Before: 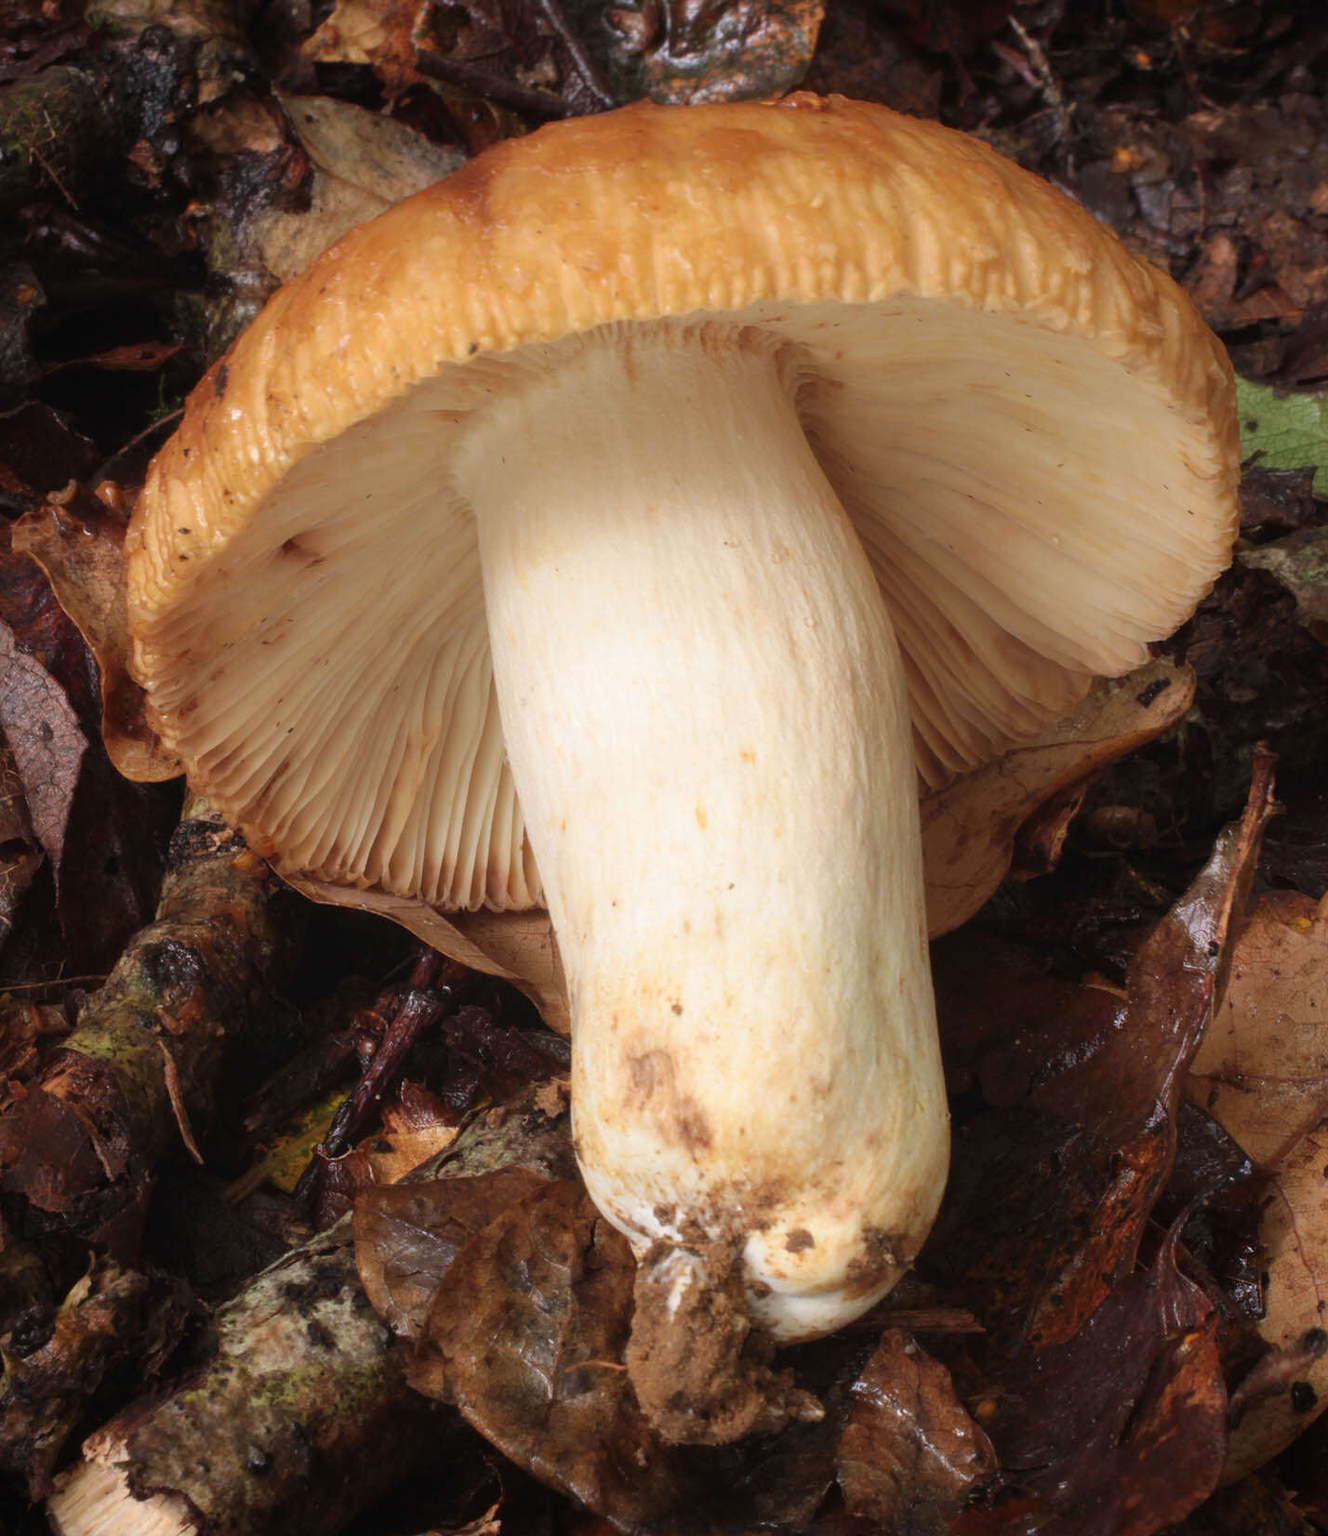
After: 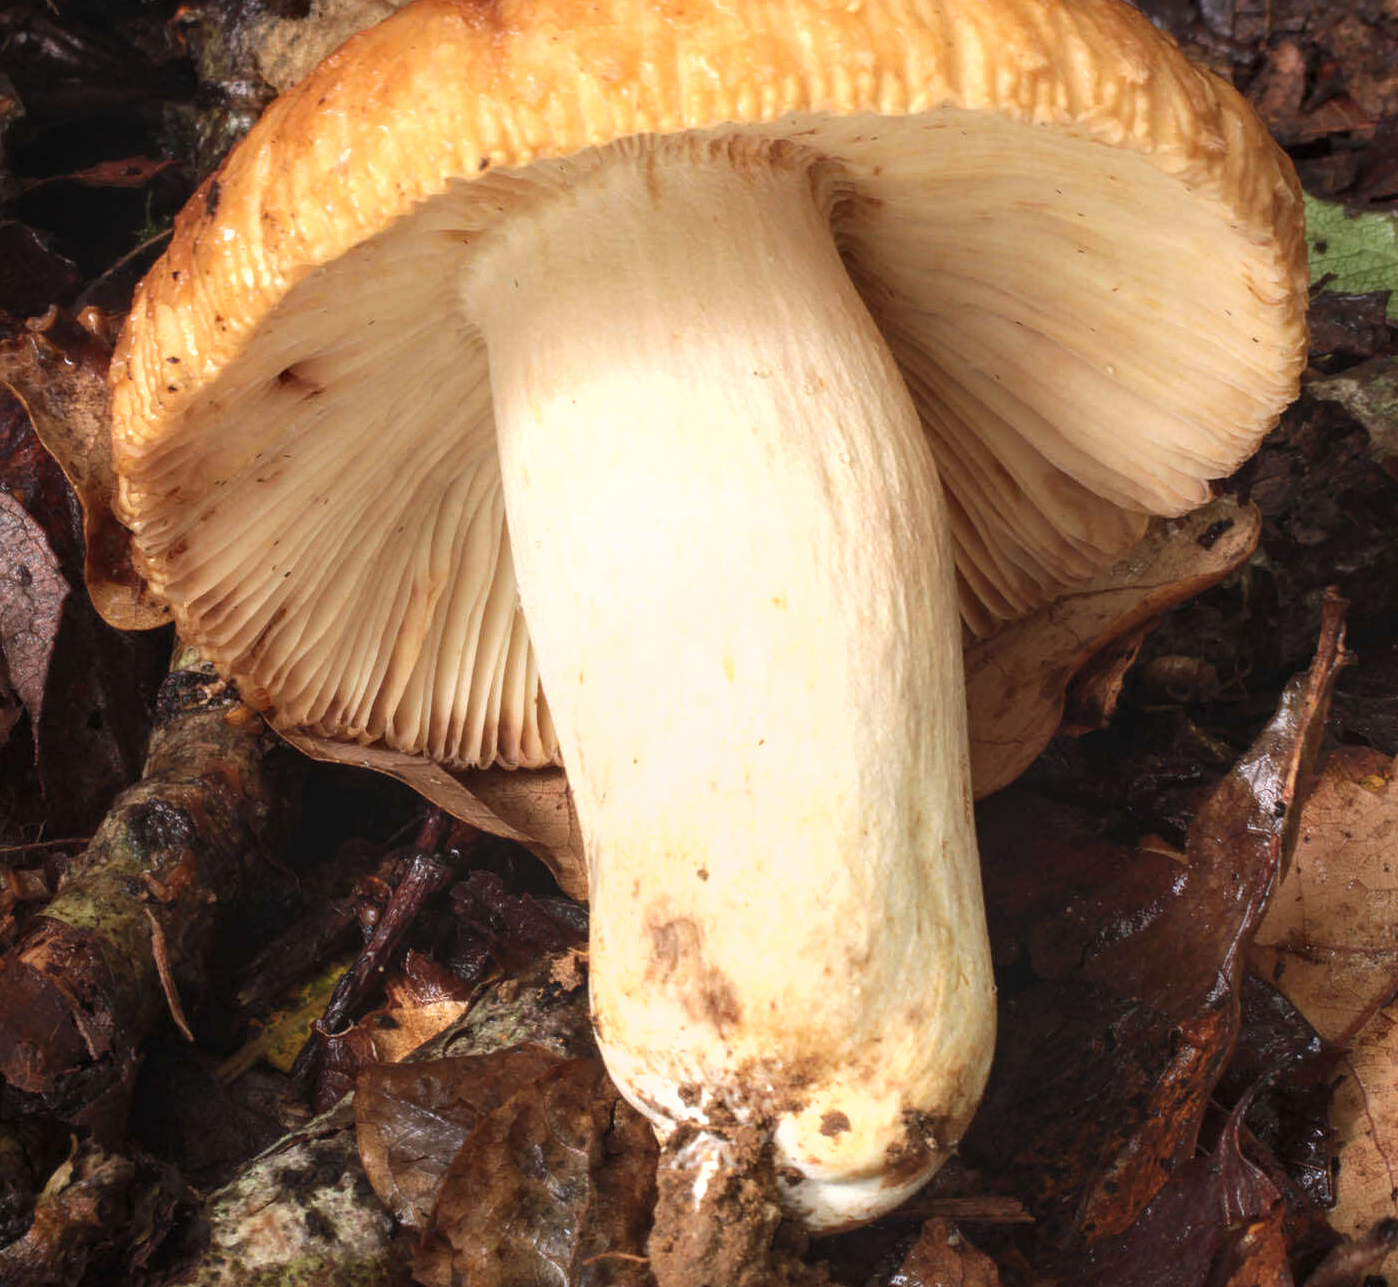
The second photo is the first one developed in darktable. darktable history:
local contrast: on, module defaults
fill light: on, module defaults
crop and rotate: left 1.814%, top 12.818%, right 0.25%, bottom 9.225%
tone equalizer: -8 EV 0.001 EV, -7 EV -0.002 EV, -6 EV 0.002 EV, -5 EV -0.03 EV, -4 EV -0.116 EV, -3 EV -0.169 EV, -2 EV 0.24 EV, -1 EV 0.702 EV, +0 EV 0.493 EV
